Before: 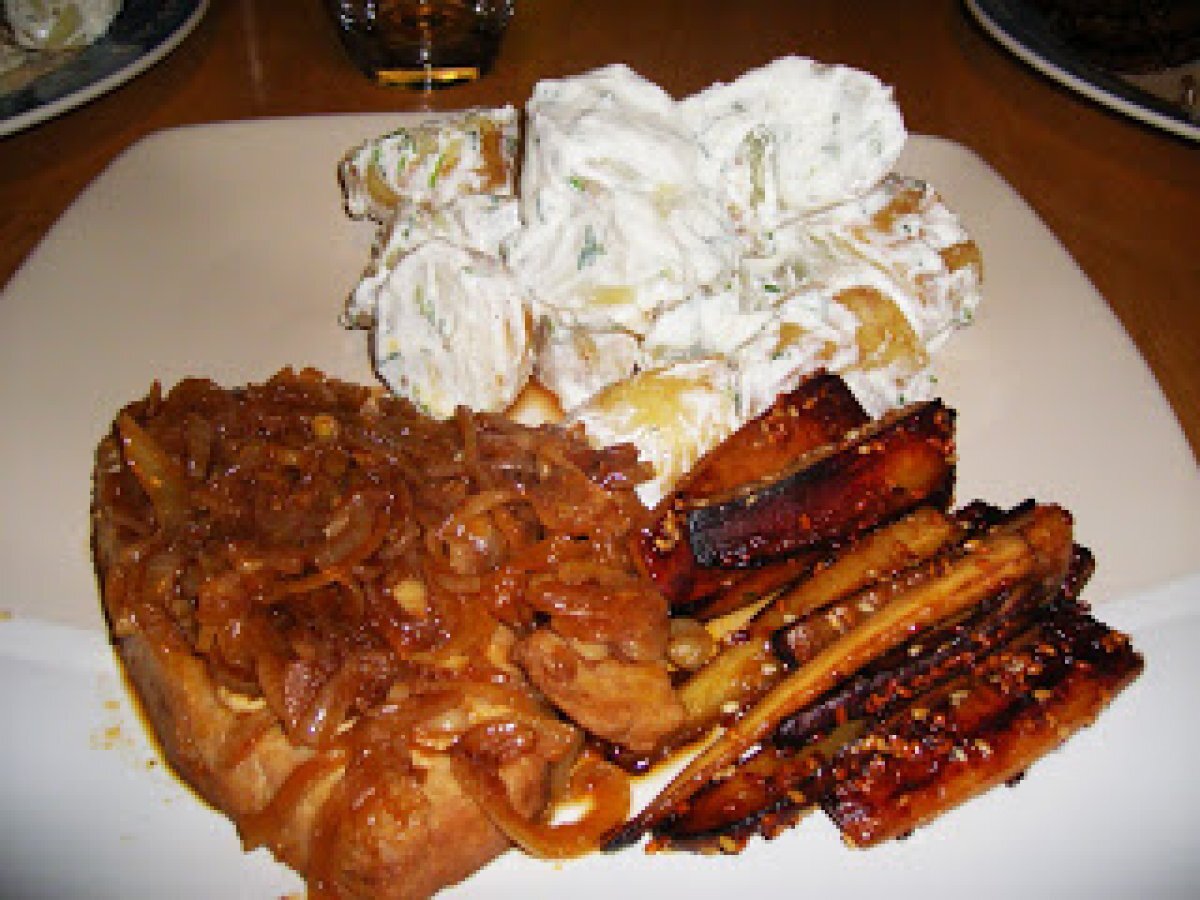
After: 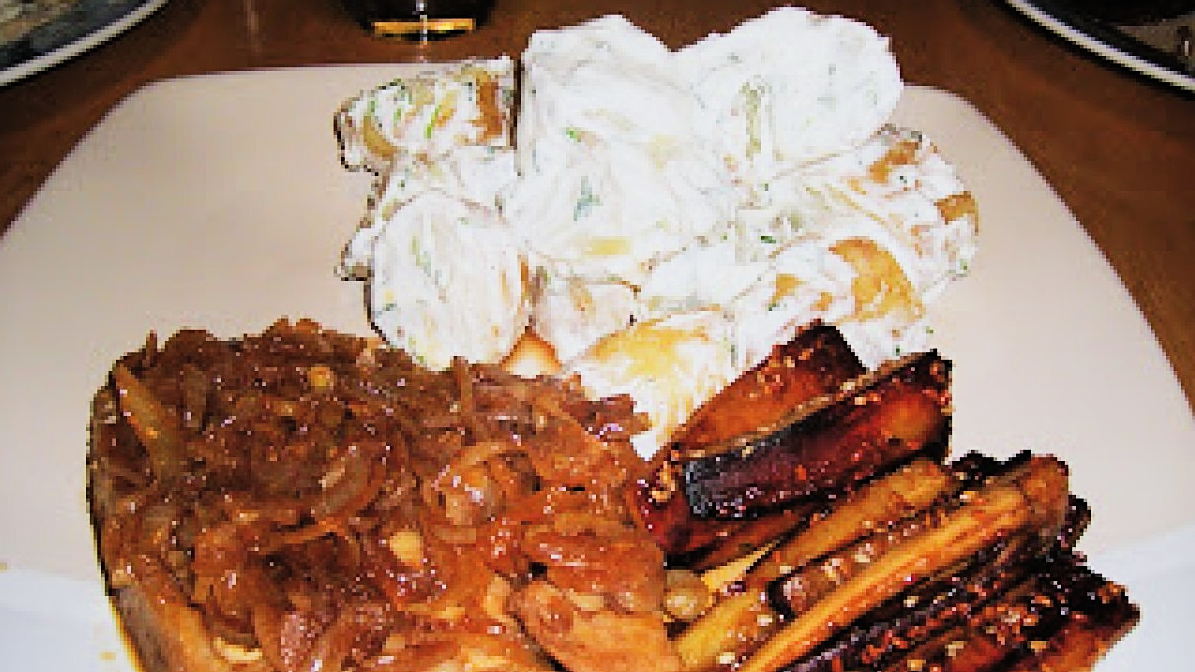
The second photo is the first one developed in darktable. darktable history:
filmic rgb: black relative exposure -7.65 EV, white relative exposure 4.56 EV, hardness 3.61, contrast 1.25
sharpen: on, module defaults
exposure: black level correction -0.005, exposure 0.622 EV, compensate highlight preservation false
crop: left 0.387%, top 5.469%, bottom 19.809%
white balance: red 0.983, blue 1.036
tone curve: curves: ch0 [(0, 0) (0.003, 0.003) (0.011, 0.011) (0.025, 0.025) (0.044, 0.044) (0.069, 0.069) (0.1, 0.099) (0.136, 0.135) (0.177, 0.176) (0.224, 0.223) (0.277, 0.275) (0.335, 0.333) (0.399, 0.396) (0.468, 0.465) (0.543, 0.545) (0.623, 0.625) (0.709, 0.71) (0.801, 0.801) (0.898, 0.898) (1, 1)], preserve colors none
